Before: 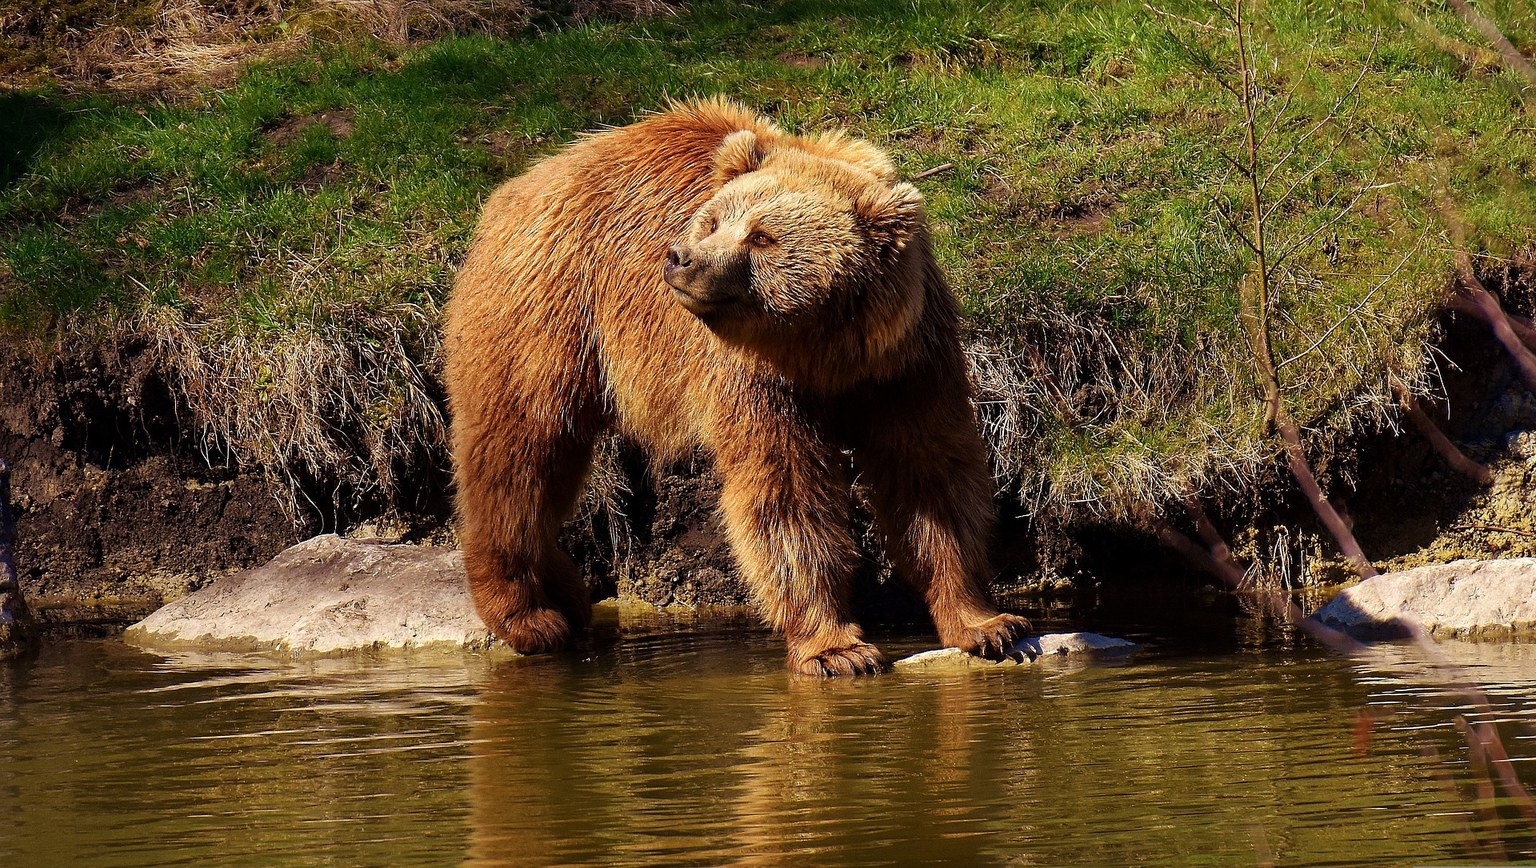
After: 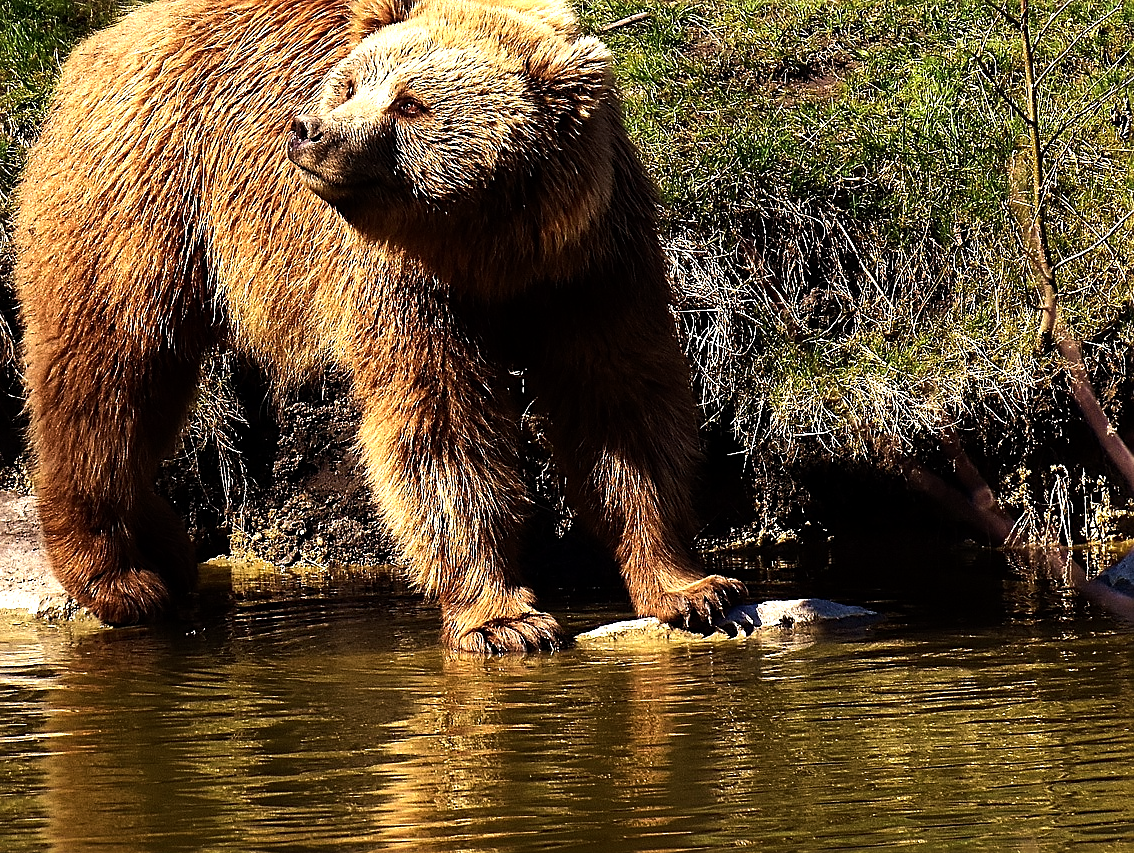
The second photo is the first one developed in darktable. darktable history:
tone equalizer: -8 EV -1.08 EV, -7 EV -1.01 EV, -6 EV -0.867 EV, -5 EV -0.578 EV, -3 EV 0.578 EV, -2 EV 0.867 EV, -1 EV 1.01 EV, +0 EV 1.08 EV, edges refinement/feathering 500, mask exposure compensation -1.57 EV, preserve details no
crop and rotate: left 28.256%, top 17.734%, right 12.656%, bottom 3.573%
sharpen: on, module defaults
